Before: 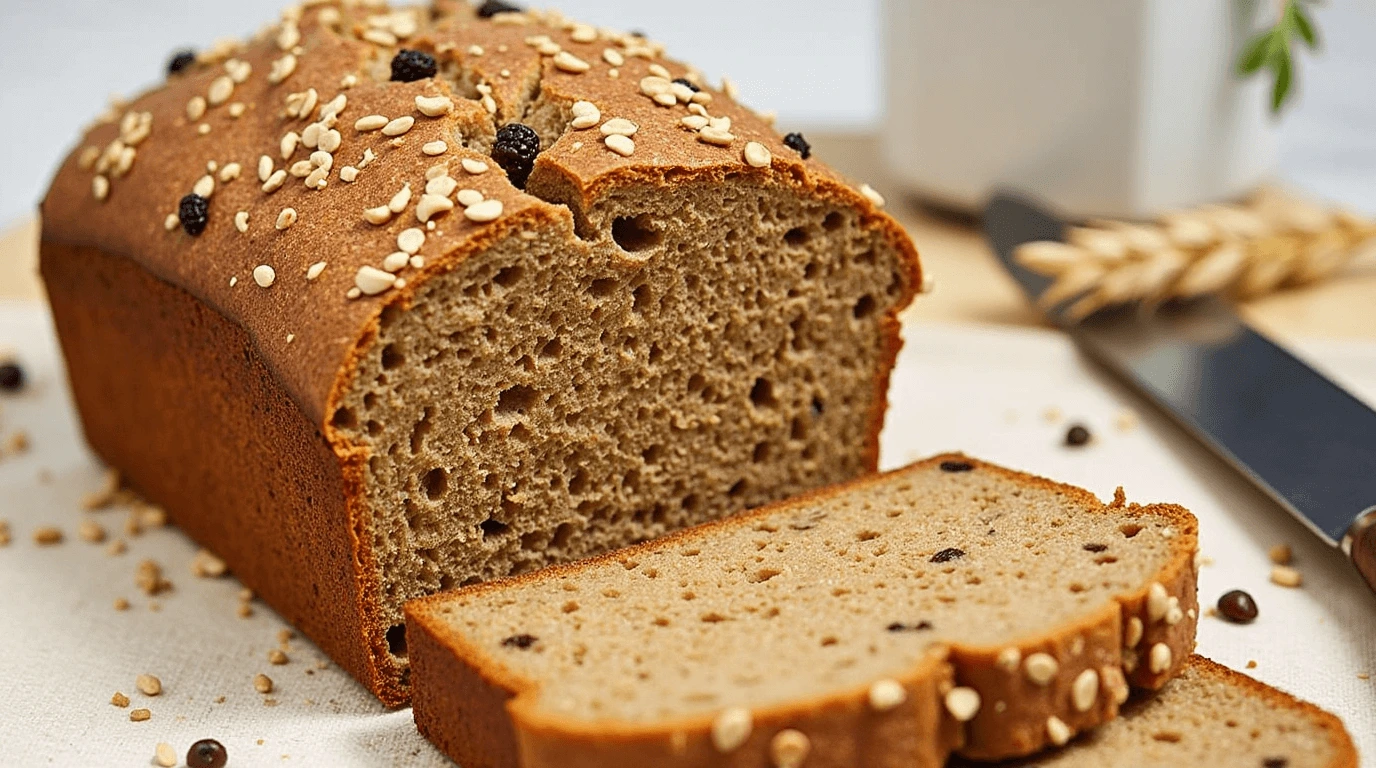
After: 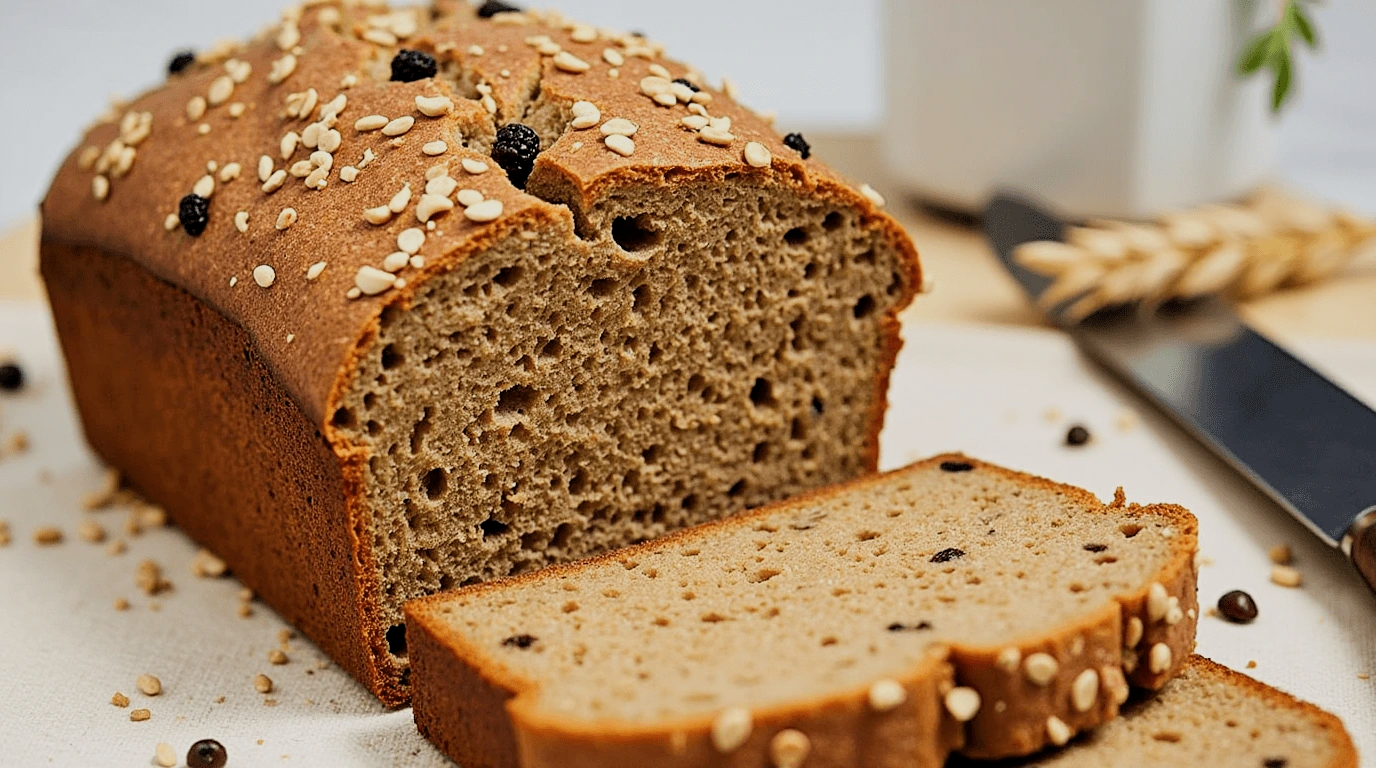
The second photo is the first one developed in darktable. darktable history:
filmic rgb: black relative exposure -7.72 EV, white relative exposure 4.37 EV, hardness 3.76, latitude 49.44%, contrast 1.101
